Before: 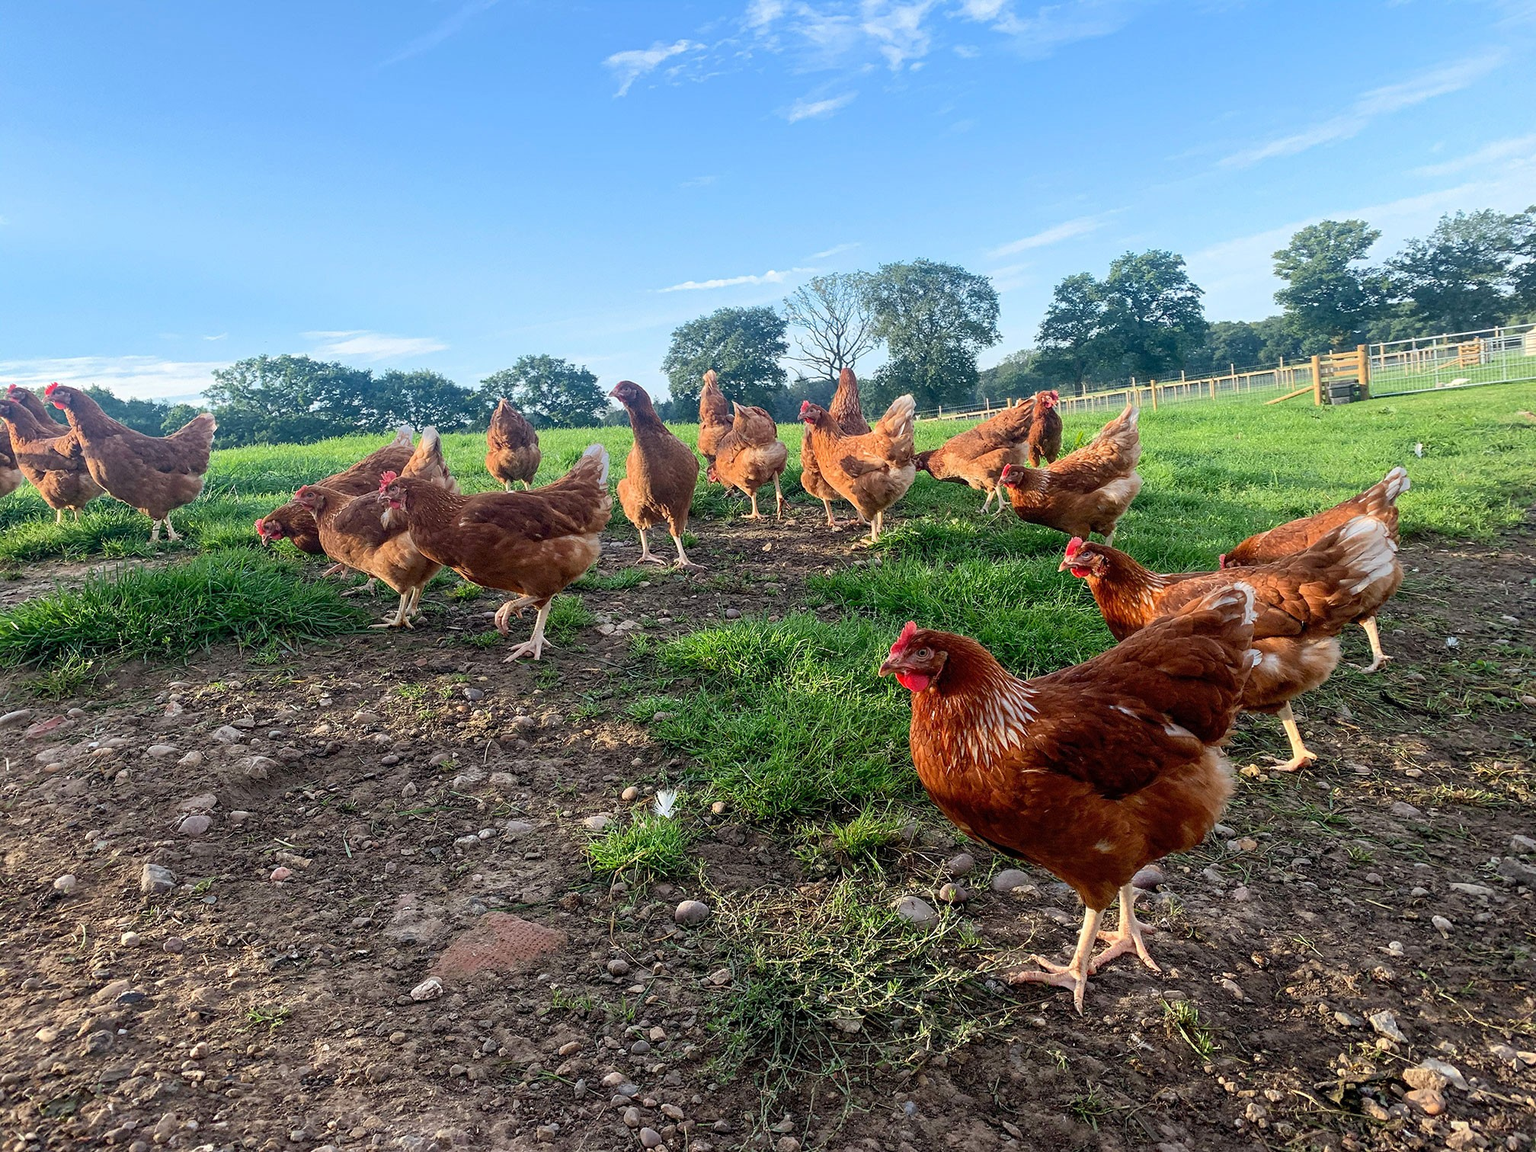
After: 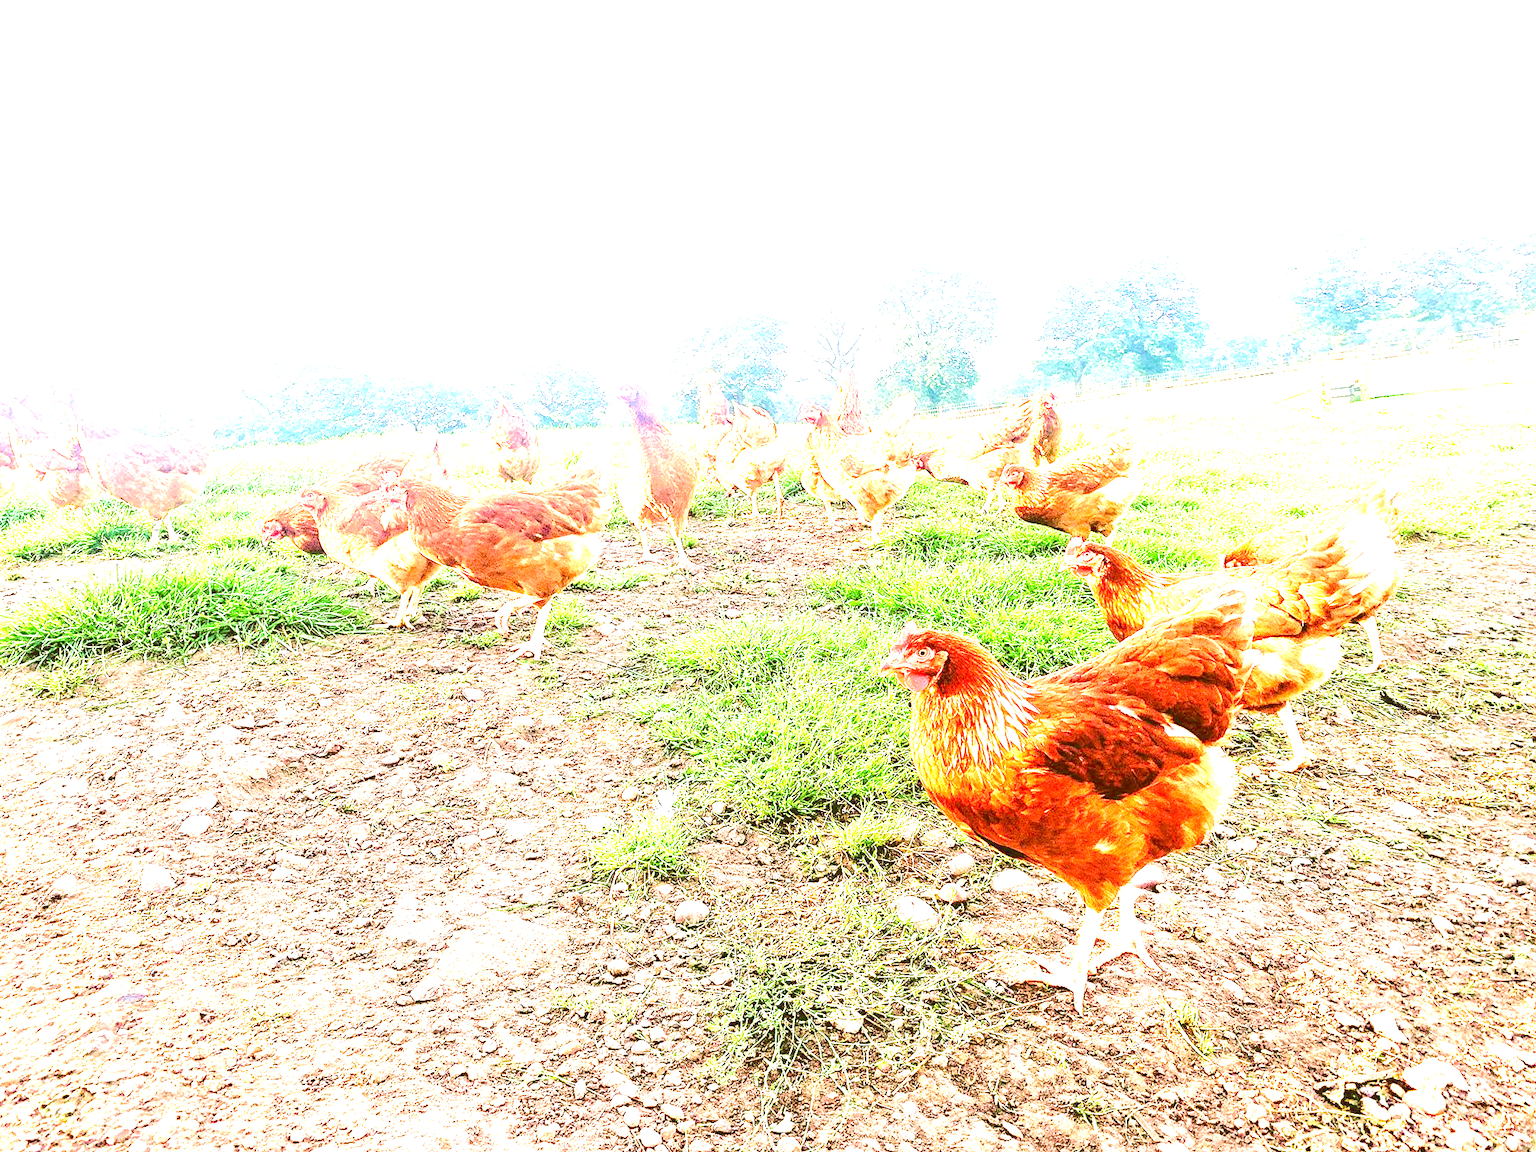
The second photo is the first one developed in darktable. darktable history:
exposure: black level correction 0, exposure 3.959 EV, compensate highlight preservation false
color correction: highlights a* 8.55, highlights b* 15.83, shadows a* -0.611, shadows b* 26.93
velvia: on, module defaults
tone curve: curves: ch0 [(0, 0) (0.003, 0.178) (0.011, 0.177) (0.025, 0.177) (0.044, 0.178) (0.069, 0.178) (0.1, 0.18) (0.136, 0.183) (0.177, 0.199) (0.224, 0.227) (0.277, 0.278) (0.335, 0.357) (0.399, 0.449) (0.468, 0.546) (0.543, 0.65) (0.623, 0.724) (0.709, 0.804) (0.801, 0.868) (0.898, 0.921) (1, 1)]
